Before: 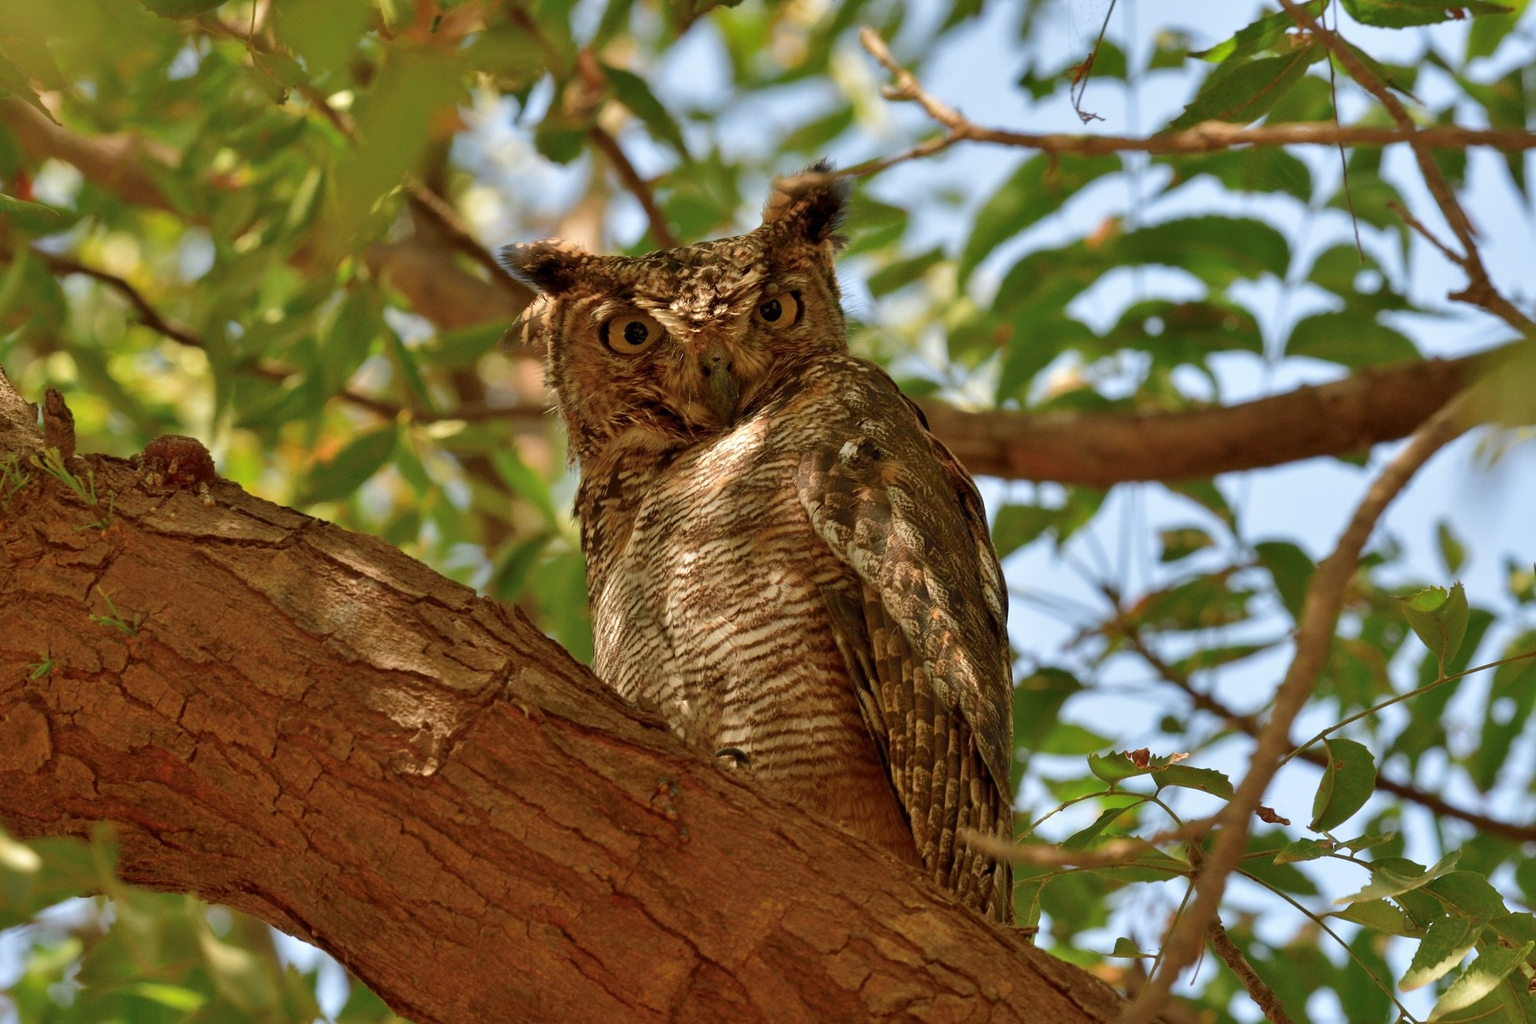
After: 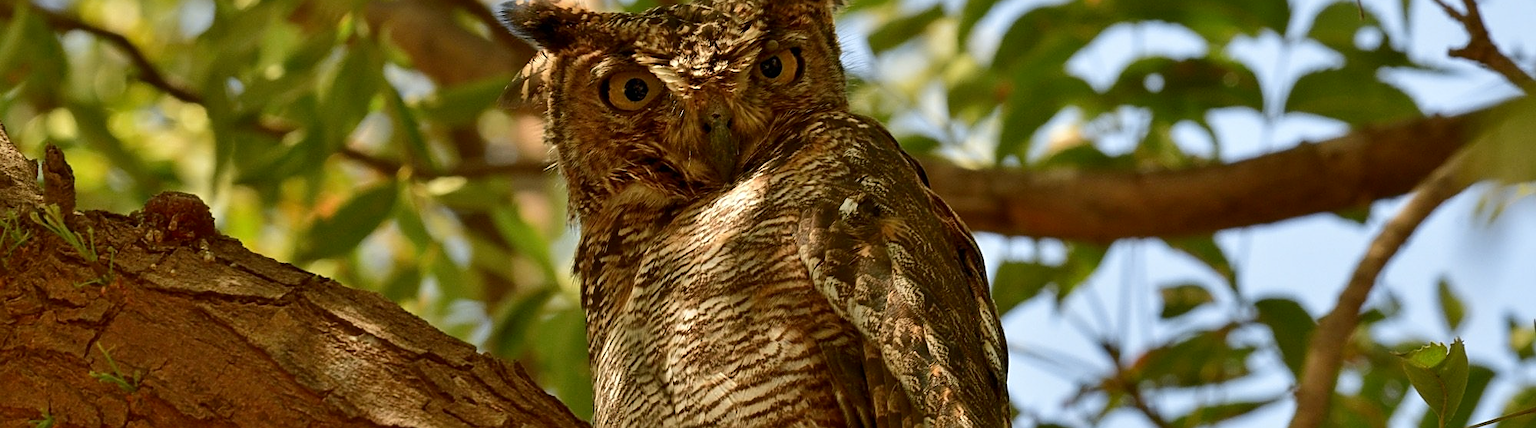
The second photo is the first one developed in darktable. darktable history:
tone curve: curves: ch0 [(0, 0) (0.227, 0.17) (0.766, 0.774) (1, 1)]; ch1 [(0, 0) (0.114, 0.127) (0.437, 0.452) (0.498, 0.495) (0.579, 0.576) (1, 1)]; ch2 [(0, 0) (0.233, 0.259) (0.493, 0.492) (0.568, 0.579) (1, 1)], color space Lab, independent channels, preserve colors none
sharpen: on, module defaults
crop and rotate: top 23.84%, bottom 34.294%
